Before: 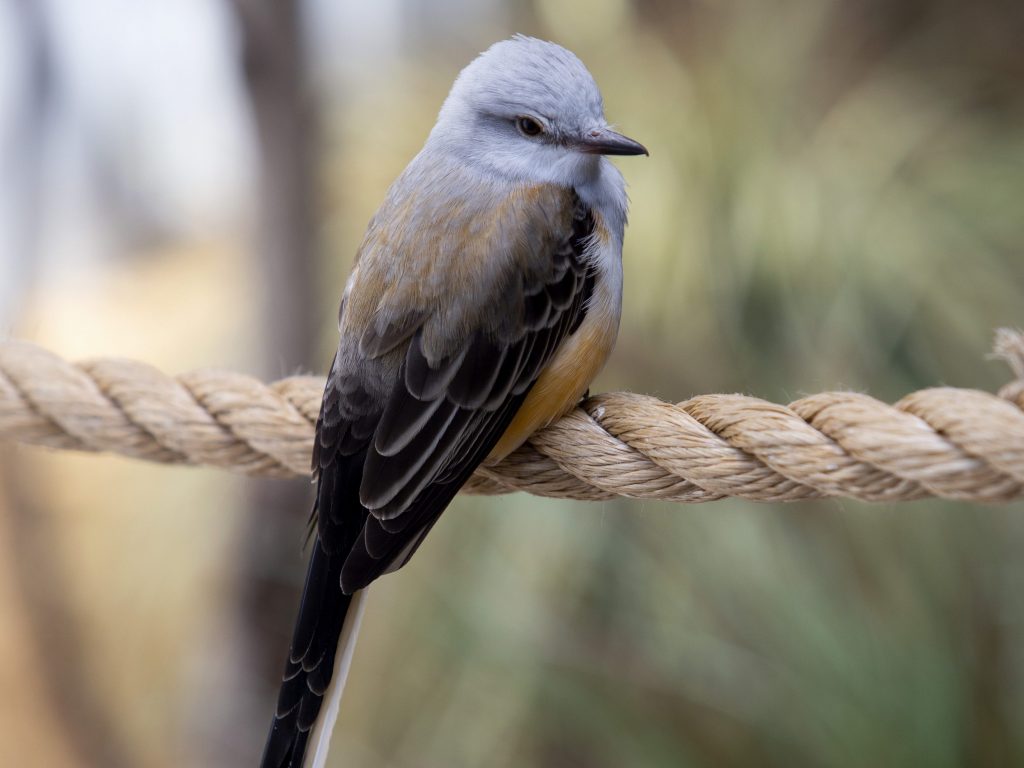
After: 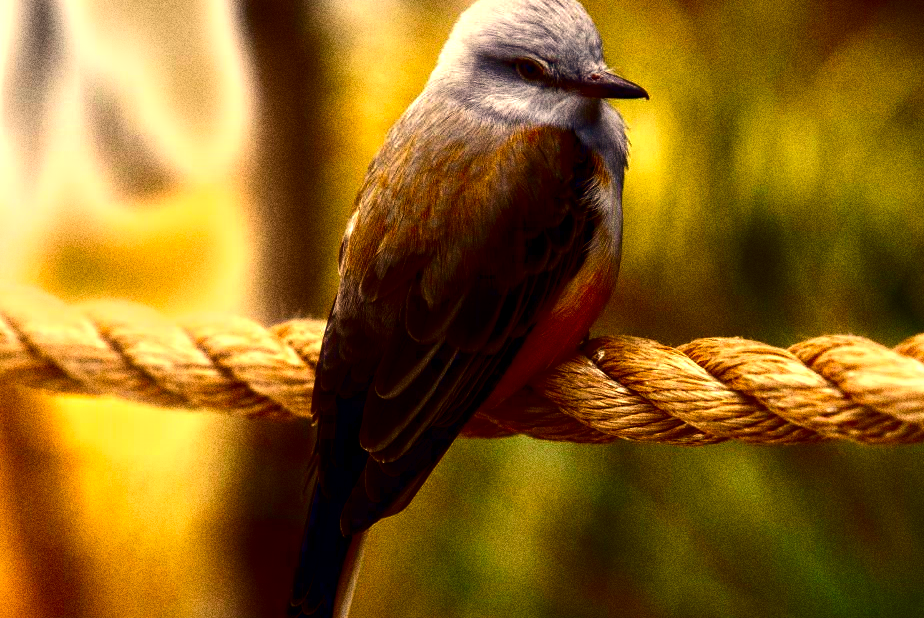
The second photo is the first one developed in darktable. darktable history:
local contrast: highlights 100%, shadows 100%, detail 120%, midtone range 0.2
white balance: red 1.123, blue 0.83
crop: top 7.49%, right 9.717%, bottom 11.943%
contrast brightness saturation: brightness -1, saturation 1
bloom: size 3%, threshold 100%, strength 0%
grain: strength 49.07%
exposure: black level correction 0, exposure 0.7 EV, compensate exposure bias true, compensate highlight preservation false
